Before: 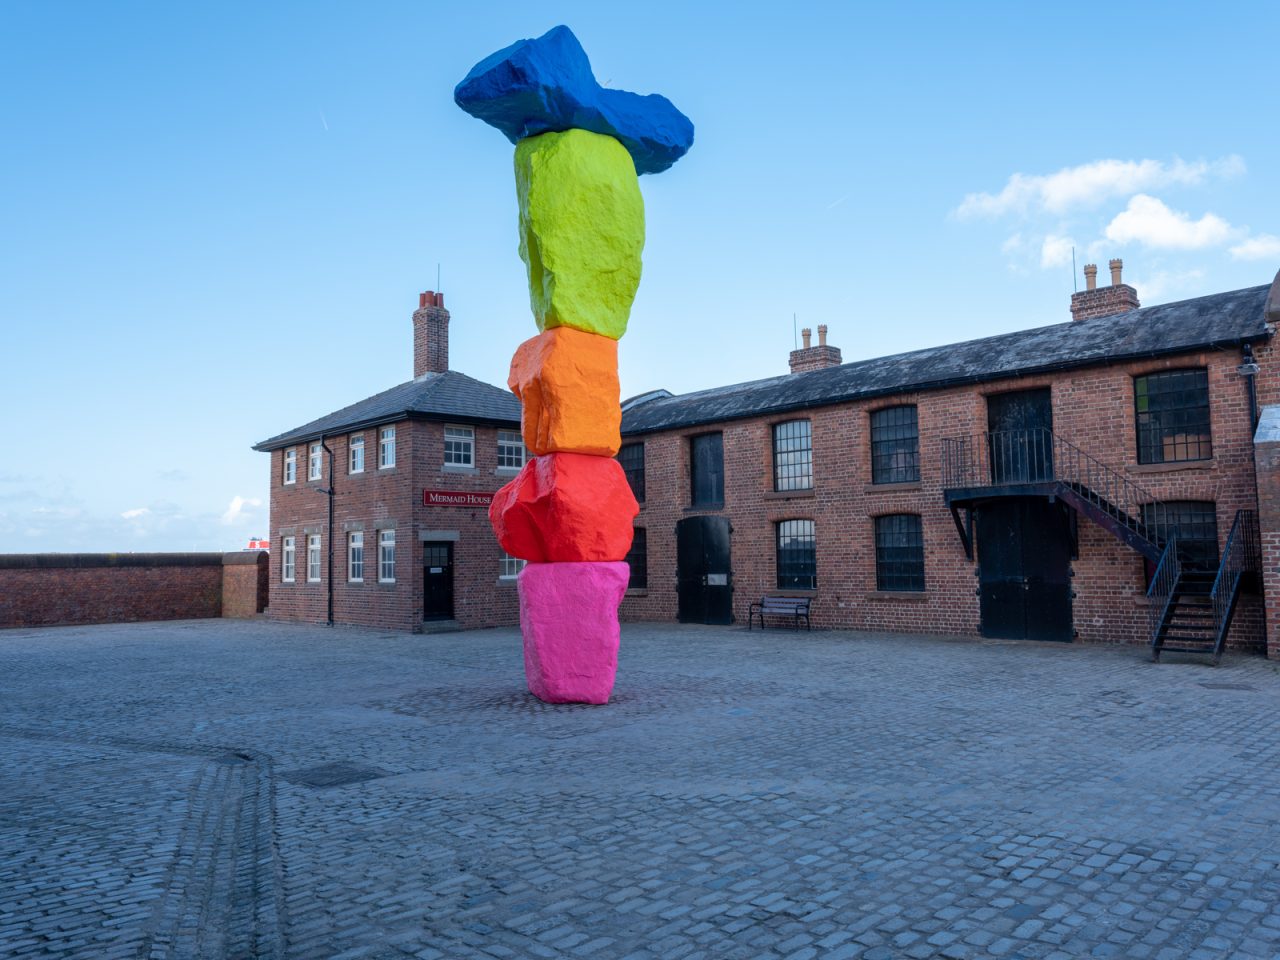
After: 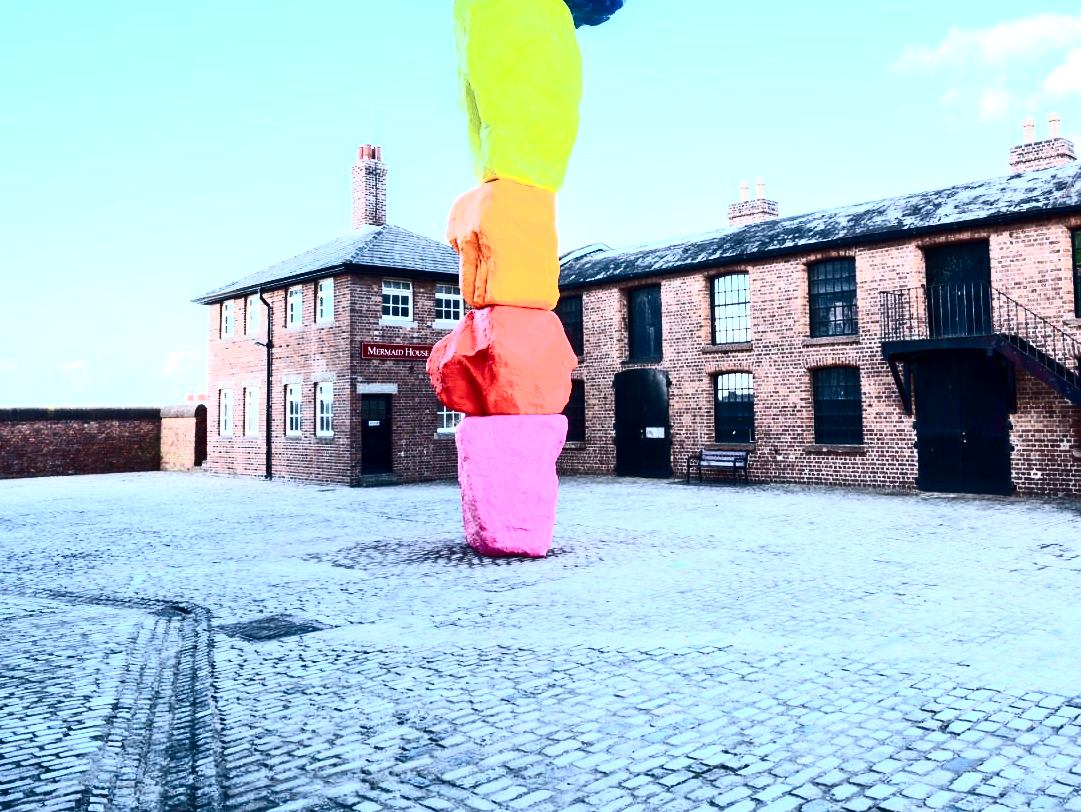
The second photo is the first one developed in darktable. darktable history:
contrast brightness saturation: contrast 0.911, brightness 0.205
crop and rotate: left 4.874%, top 15.401%, right 10.672%
exposure: black level correction 0.001, exposure 1.128 EV, compensate exposure bias true, compensate highlight preservation false
